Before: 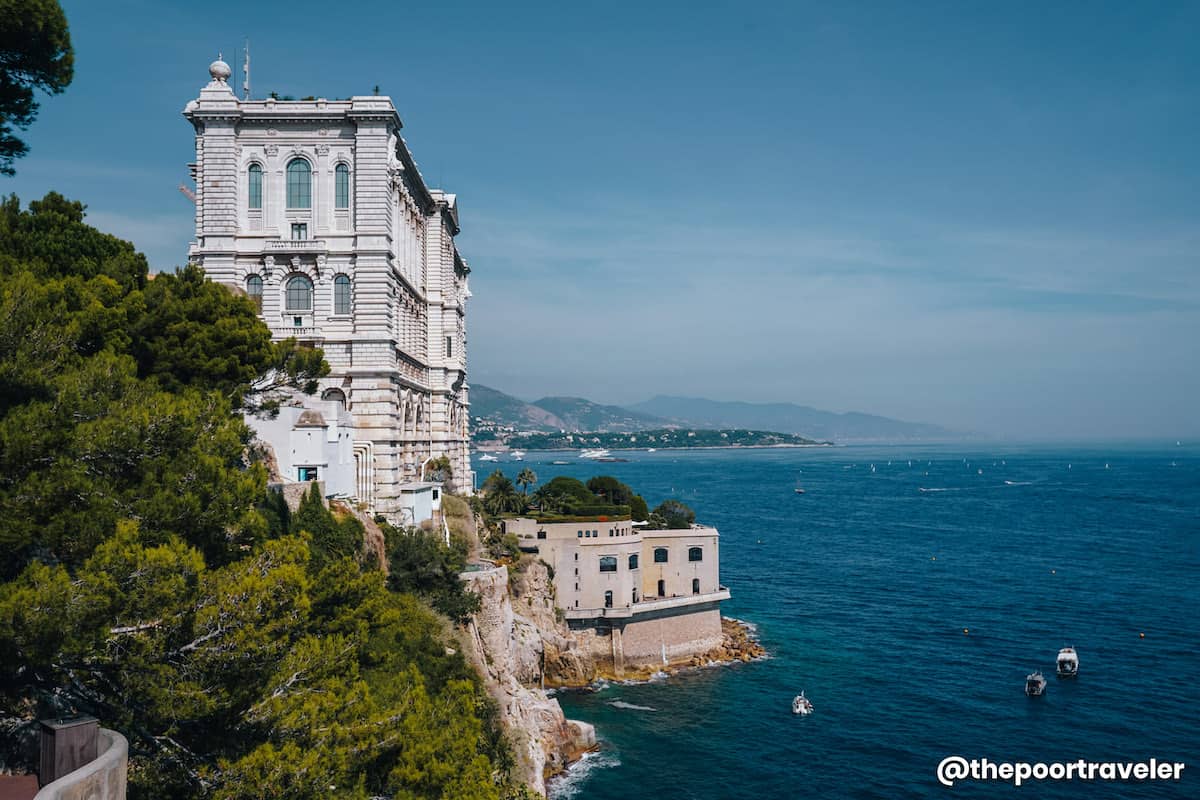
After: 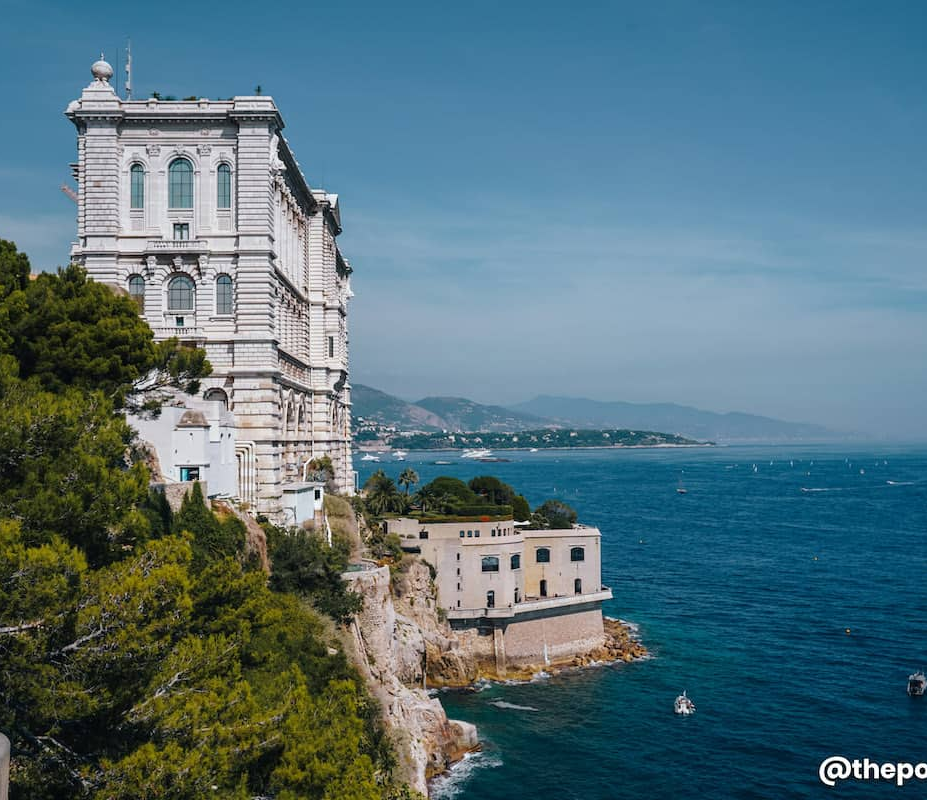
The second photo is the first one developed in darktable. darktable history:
crop: left 9.895%, right 12.802%
